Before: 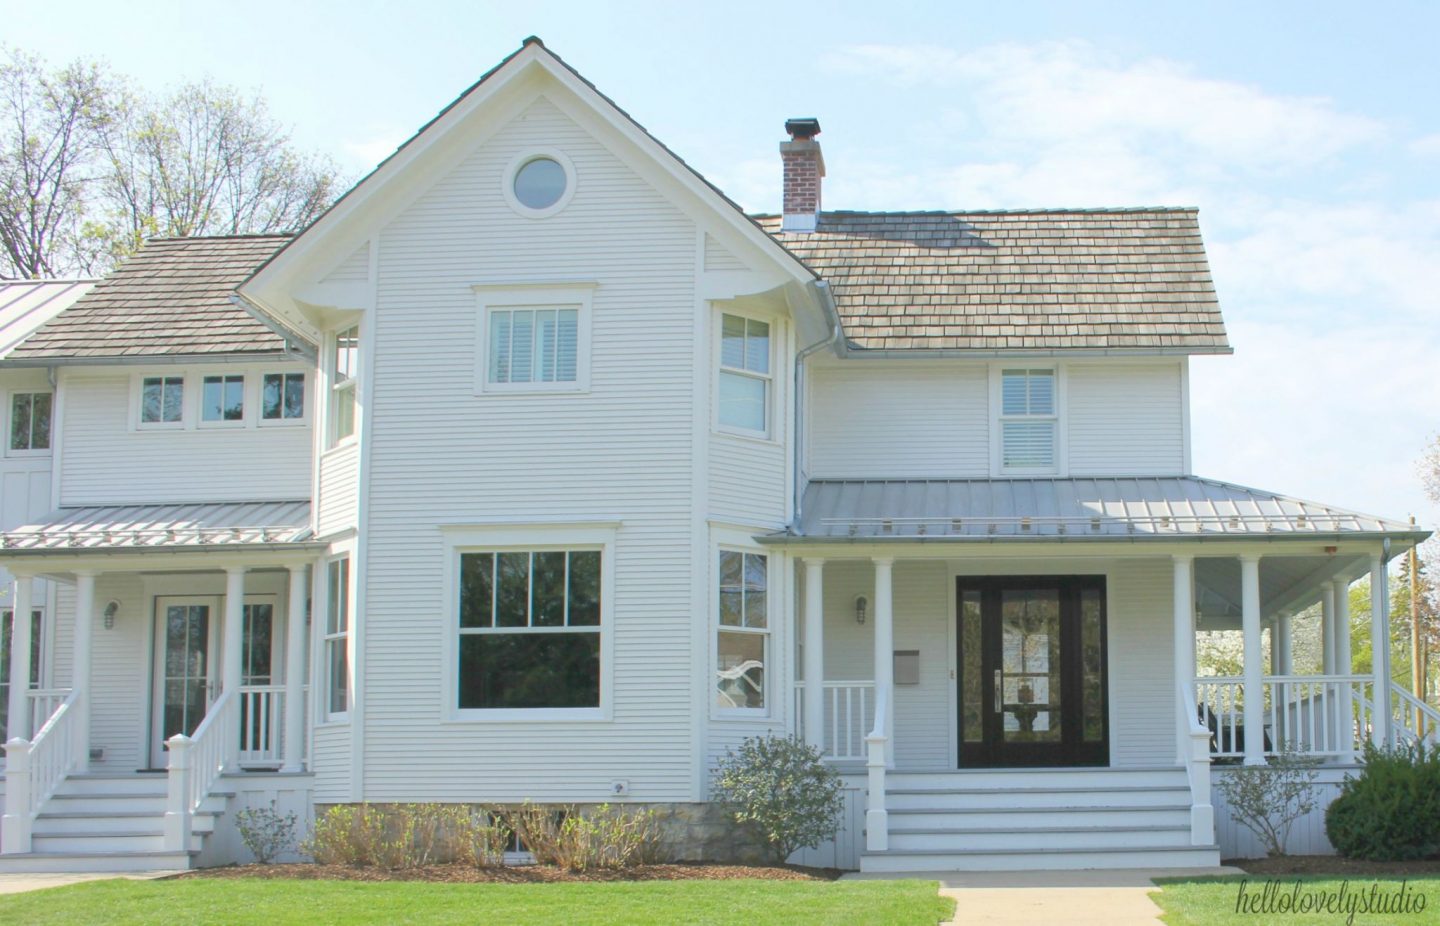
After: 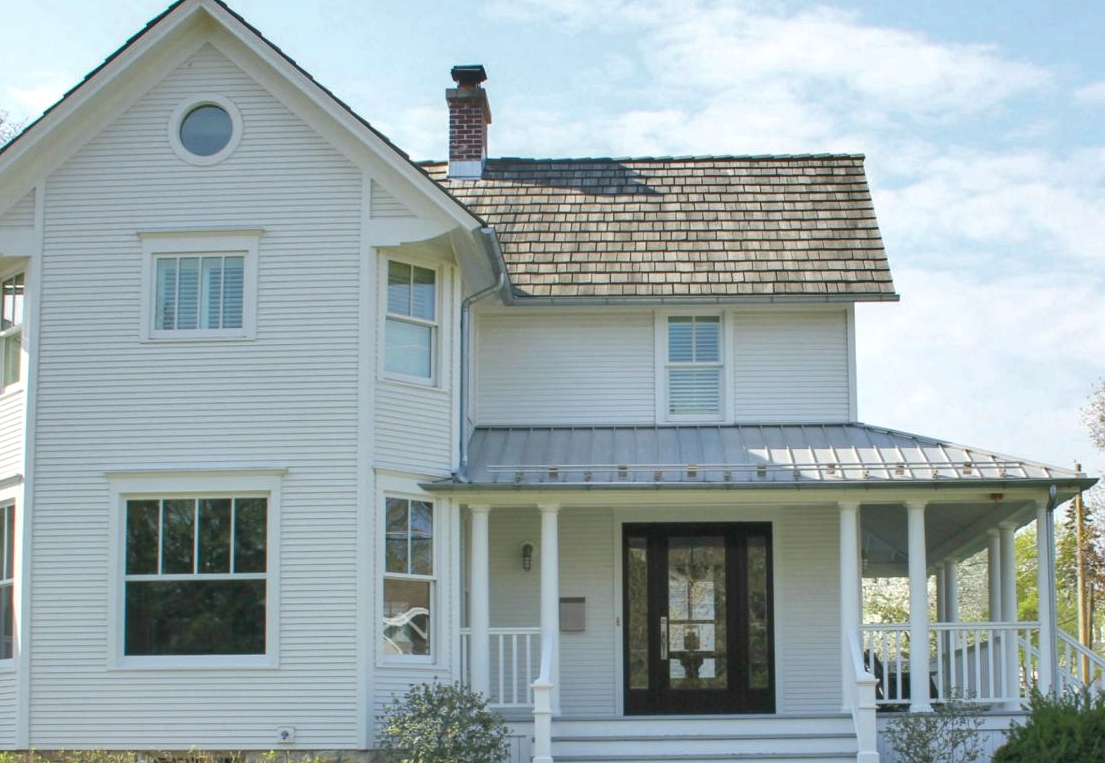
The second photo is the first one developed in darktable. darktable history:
crop: left 23.243%, top 5.823%, bottom 11.684%
shadows and highlights: highlights color adjustment 40.61%, soften with gaussian
local contrast: detail 130%
